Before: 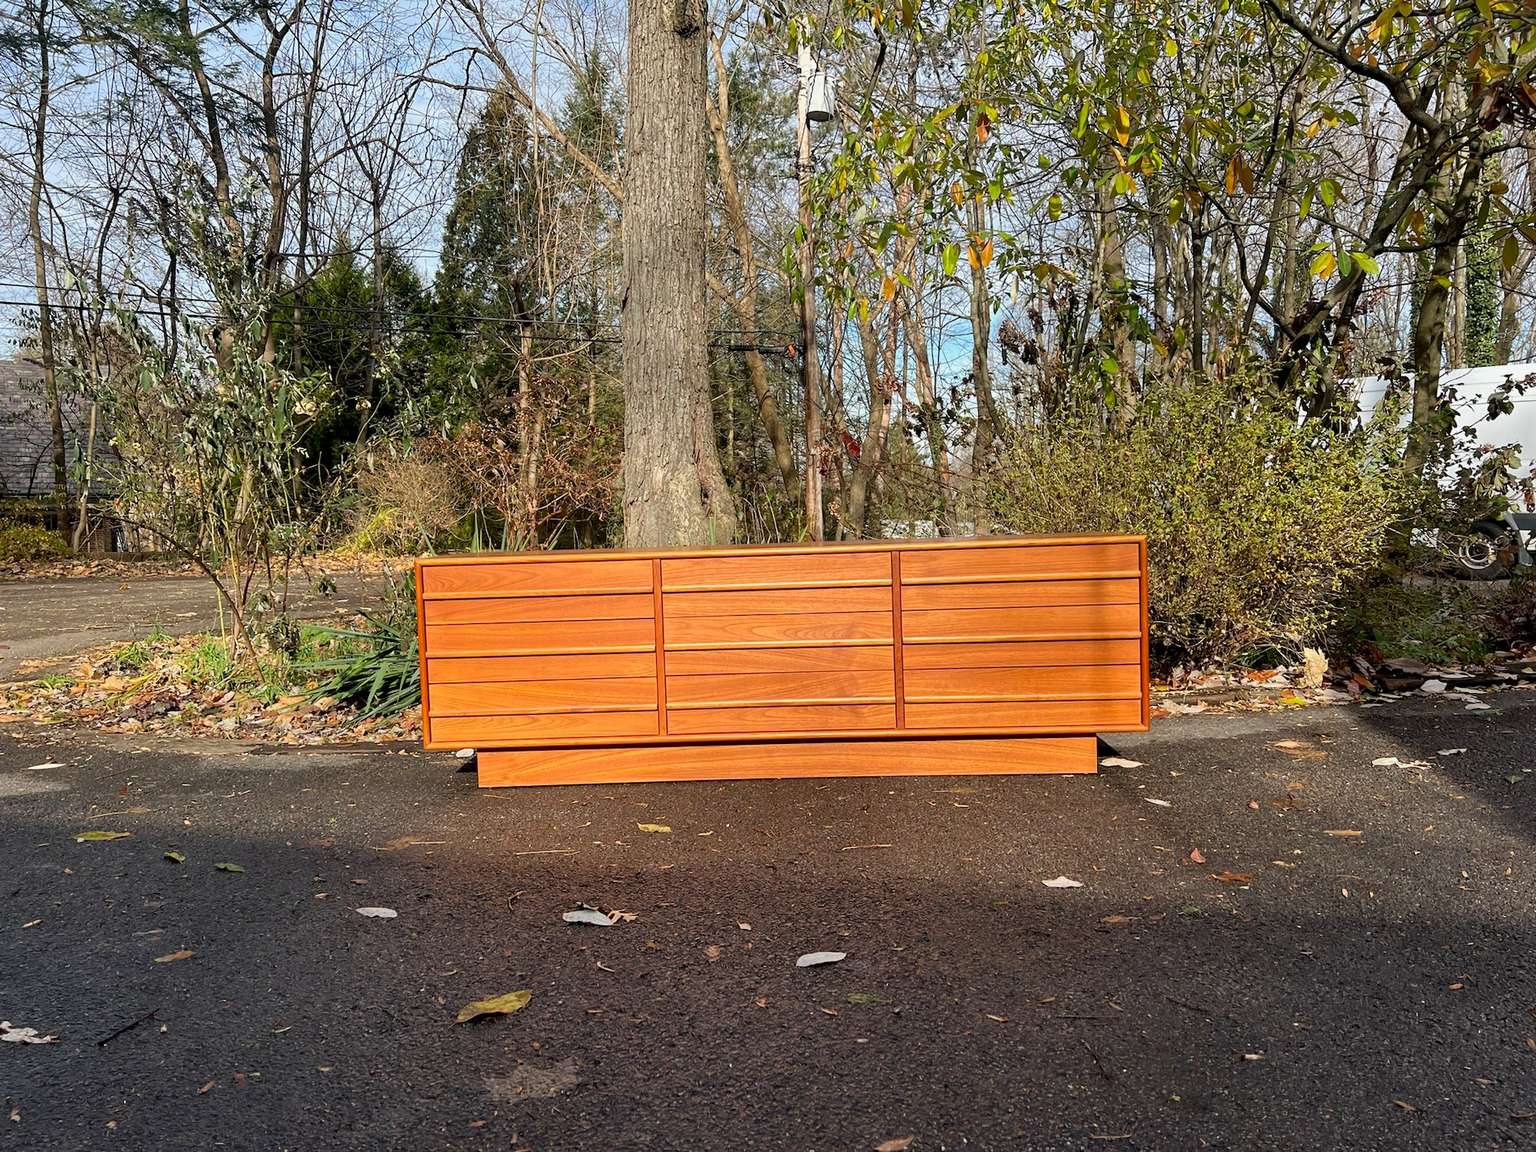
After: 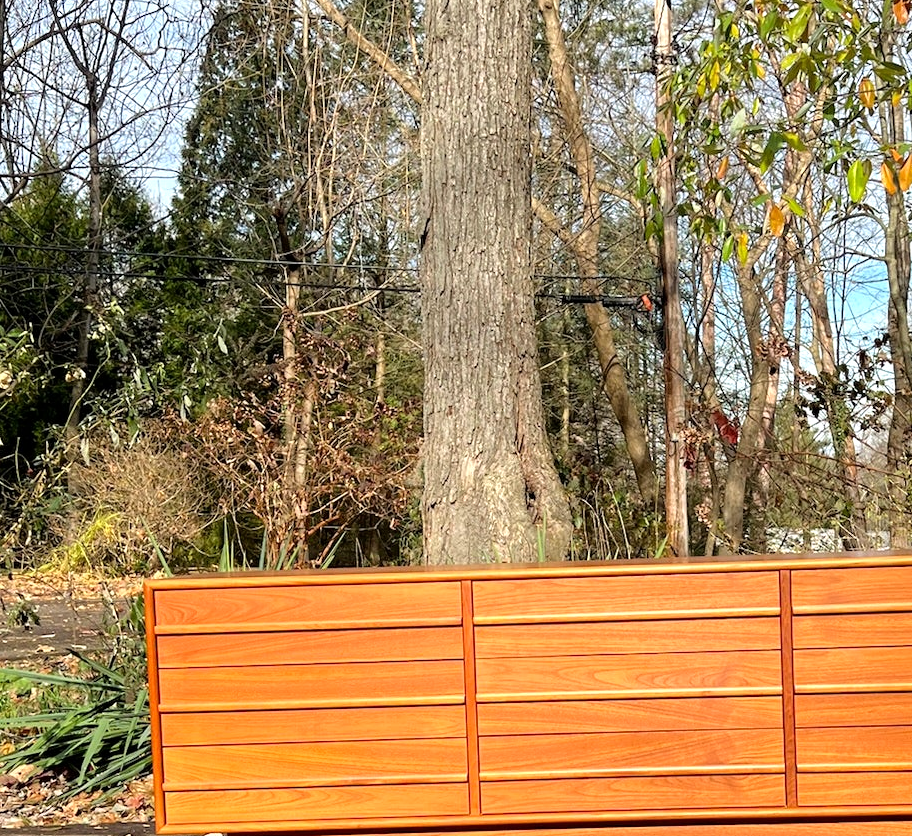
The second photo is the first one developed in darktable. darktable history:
crop: left 19.978%, top 10.746%, right 35.453%, bottom 34.816%
tone equalizer: -8 EV -0.454 EV, -7 EV -0.373 EV, -6 EV -0.36 EV, -5 EV -0.182 EV, -3 EV 0.23 EV, -2 EV 0.345 EV, -1 EV 0.392 EV, +0 EV 0.398 EV
